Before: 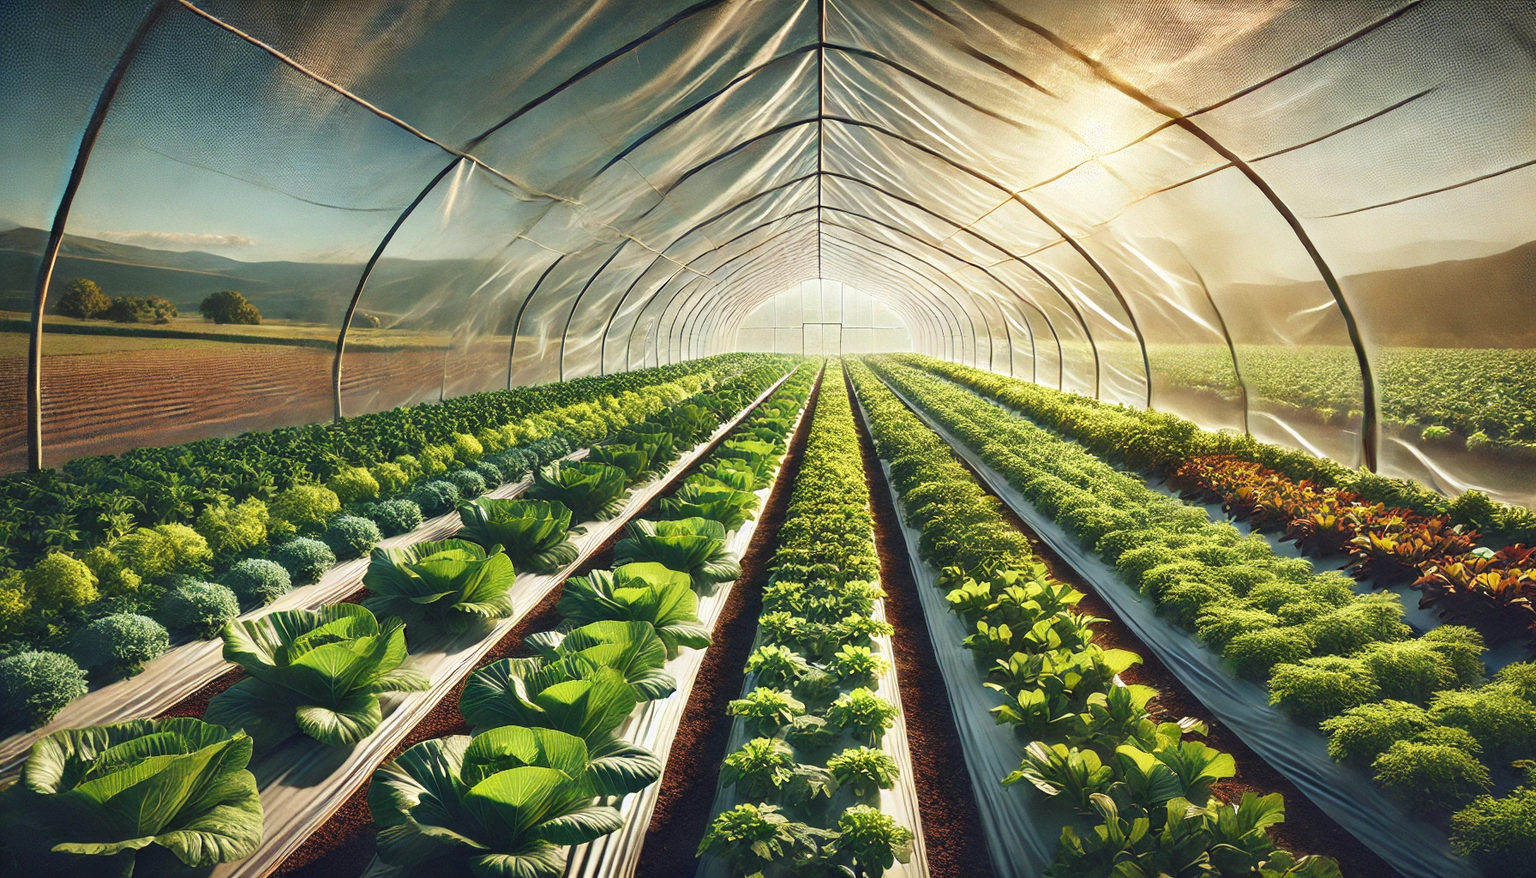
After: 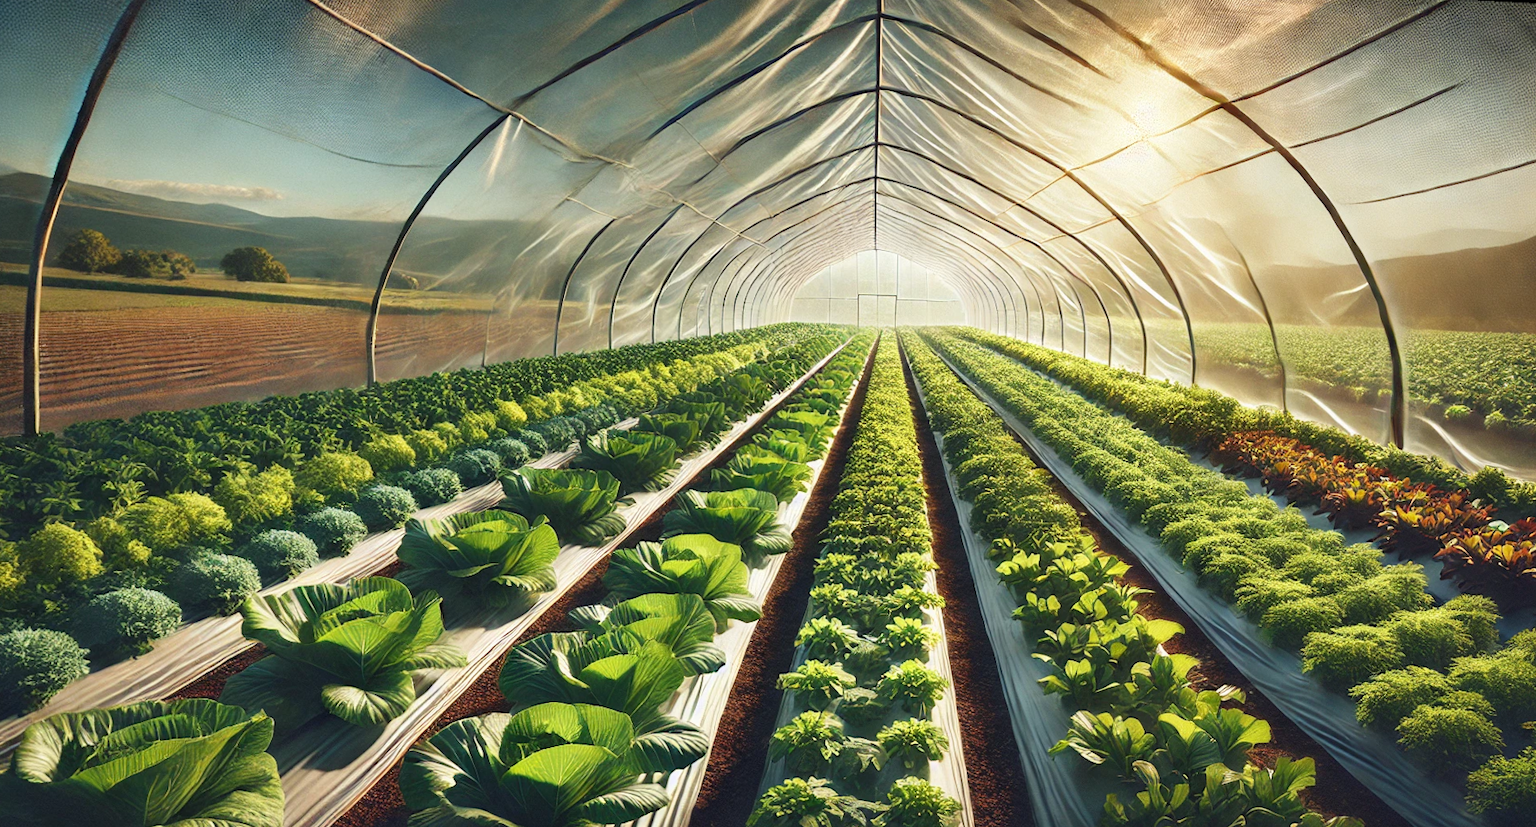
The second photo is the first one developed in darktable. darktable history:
rotate and perspective: rotation 0.679°, lens shift (horizontal) 0.136, crop left 0.009, crop right 0.991, crop top 0.078, crop bottom 0.95
color balance: mode lift, gamma, gain (sRGB)
